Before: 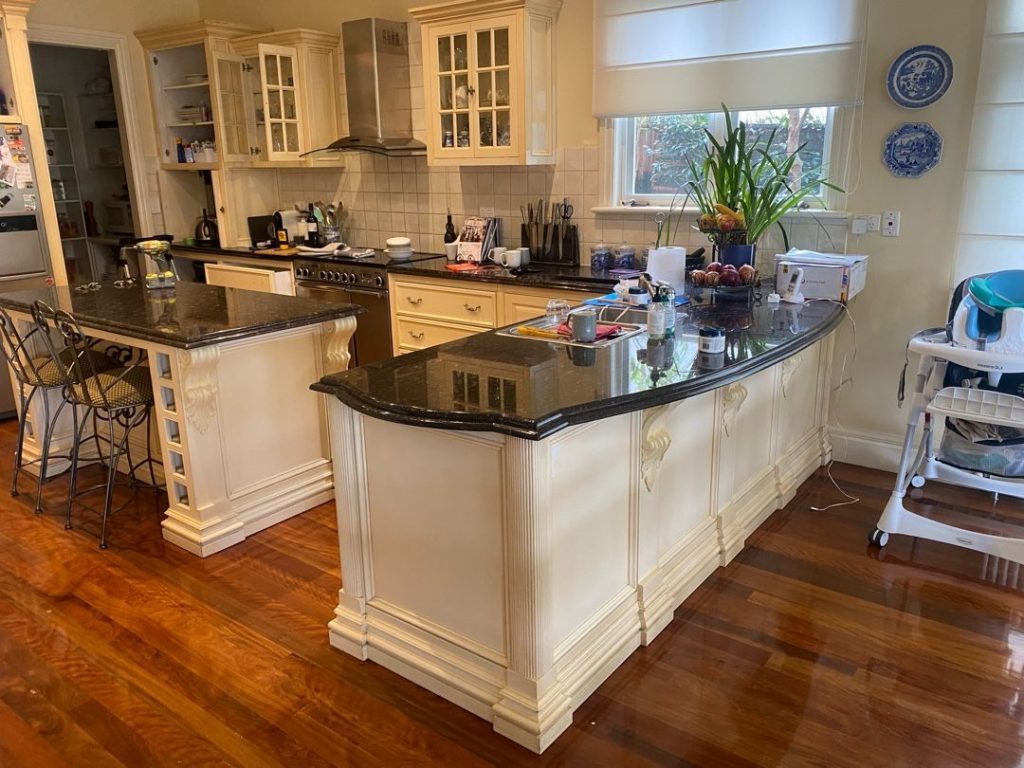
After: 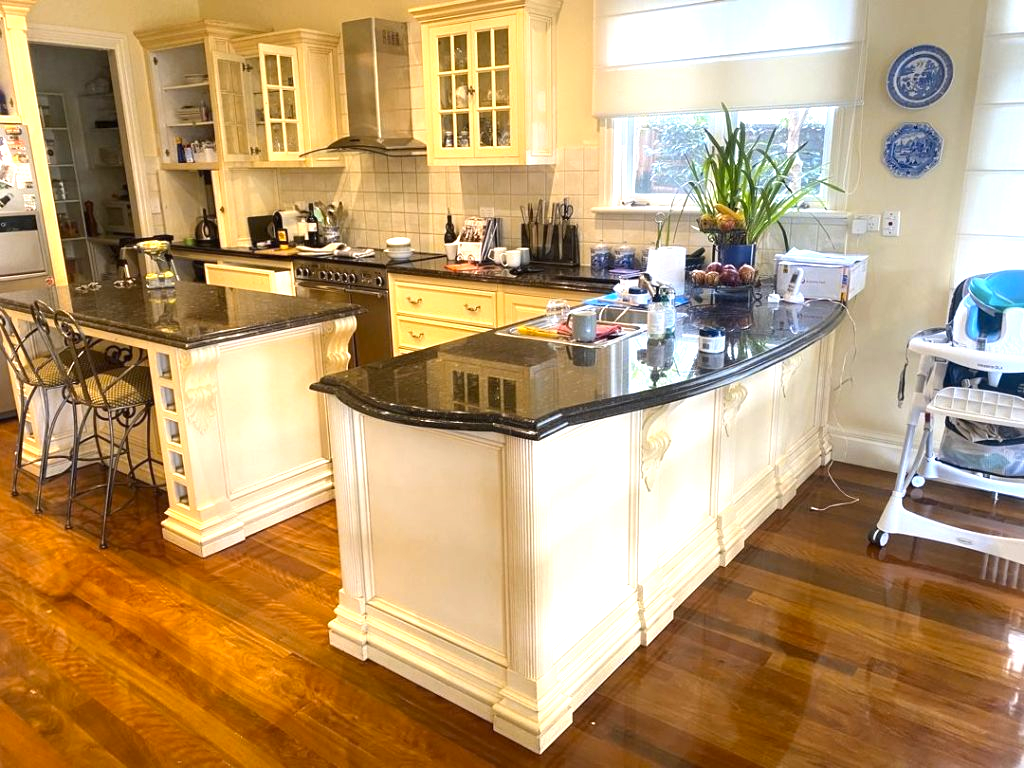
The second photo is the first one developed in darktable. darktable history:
color contrast: green-magenta contrast 0.8, blue-yellow contrast 1.1, unbound 0
exposure: black level correction 0, exposure 1.125 EV, compensate exposure bias true, compensate highlight preservation false
